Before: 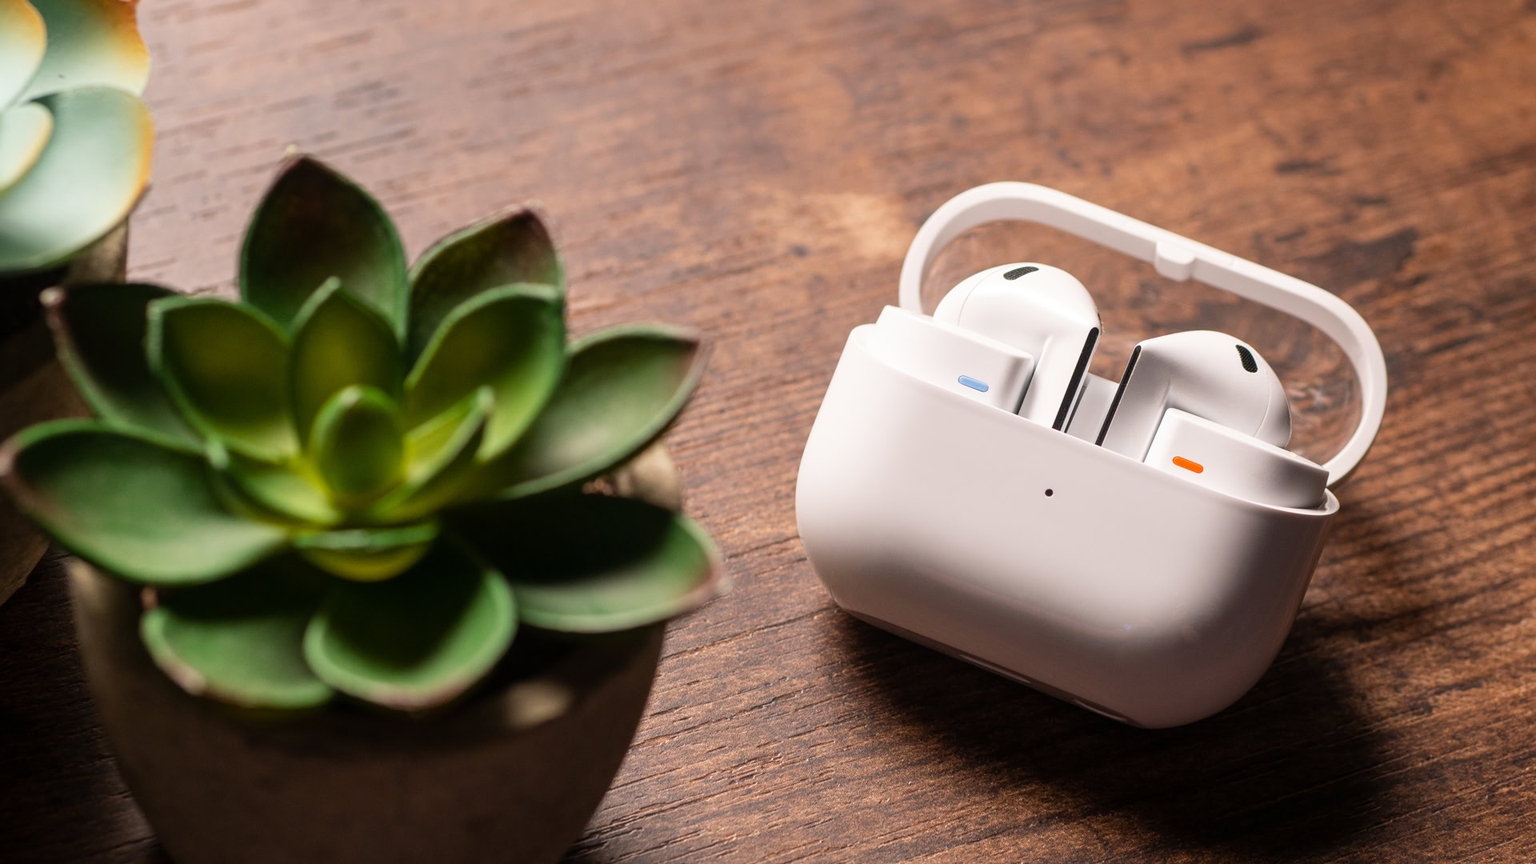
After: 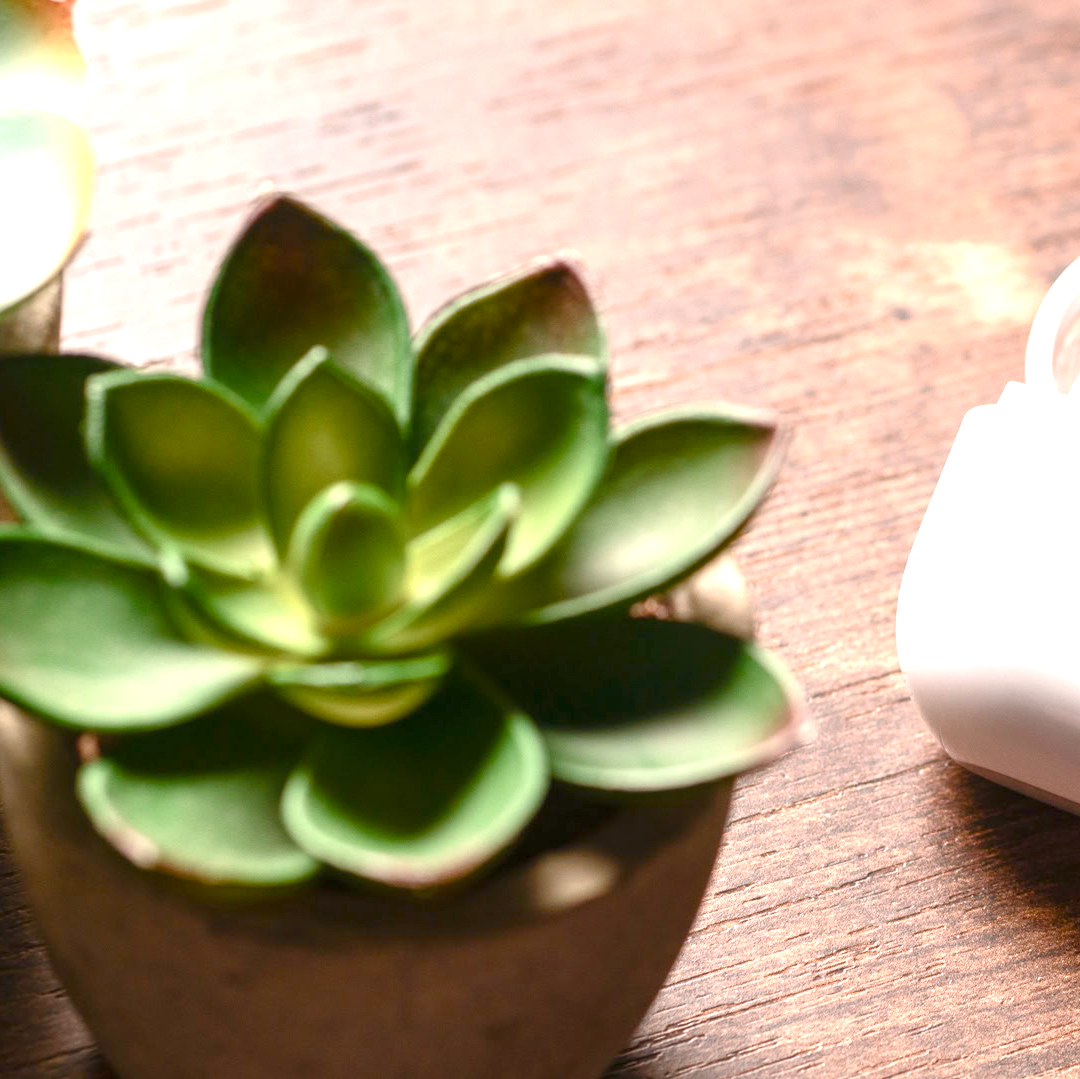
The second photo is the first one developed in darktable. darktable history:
crop: left 5.114%, right 38.589%
exposure: black level correction 0, exposure 1.5 EV, compensate exposure bias true, compensate highlight preservation false
color balance rgb: shadows lift › chroma 1%, shadows lift › hue 113°, highlights gain › chroma 0.2%, highlights gain › hue 333°, perceptual saturation grading › global saturation 20%, perceptual saturation grading › highlights -50%, perceptual saturation grading › shadows 25%, contrast -10%
